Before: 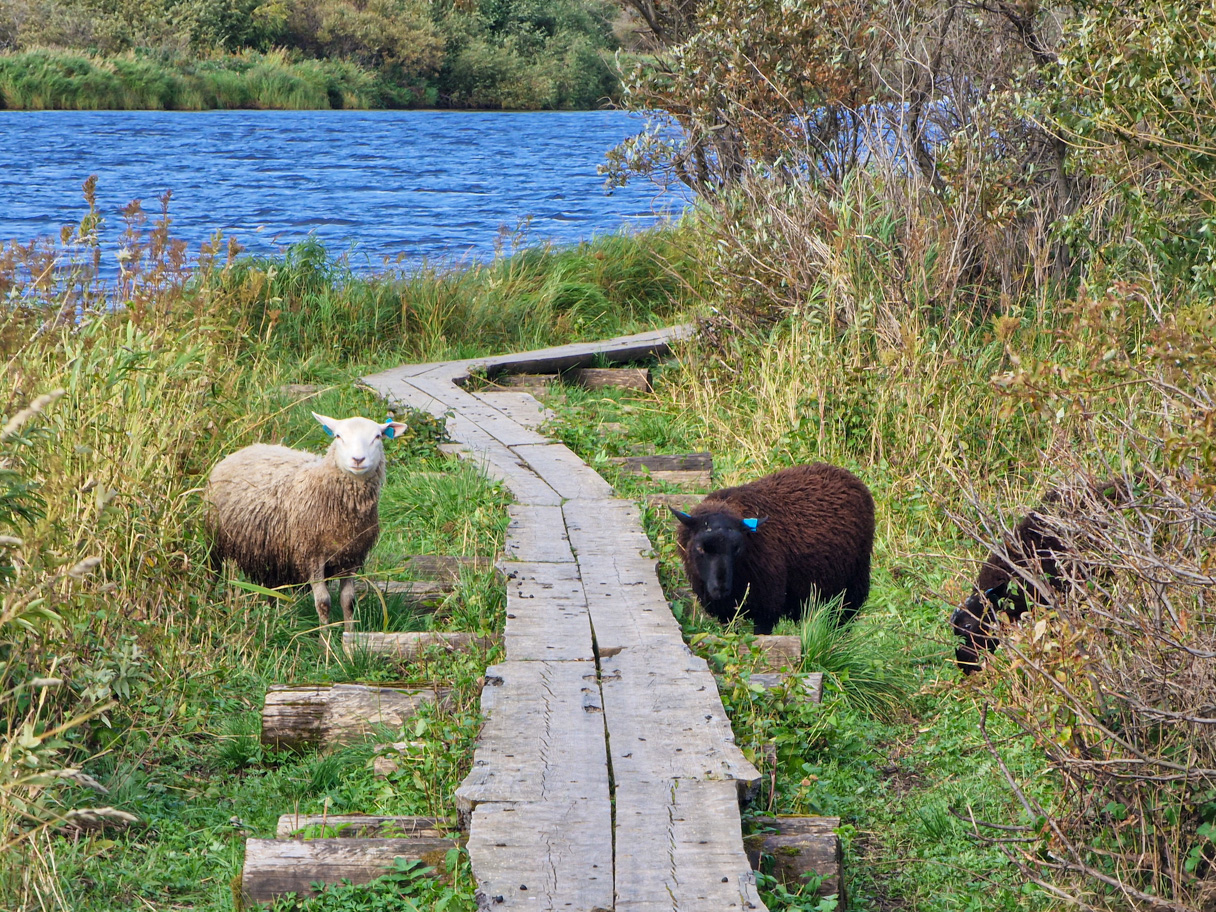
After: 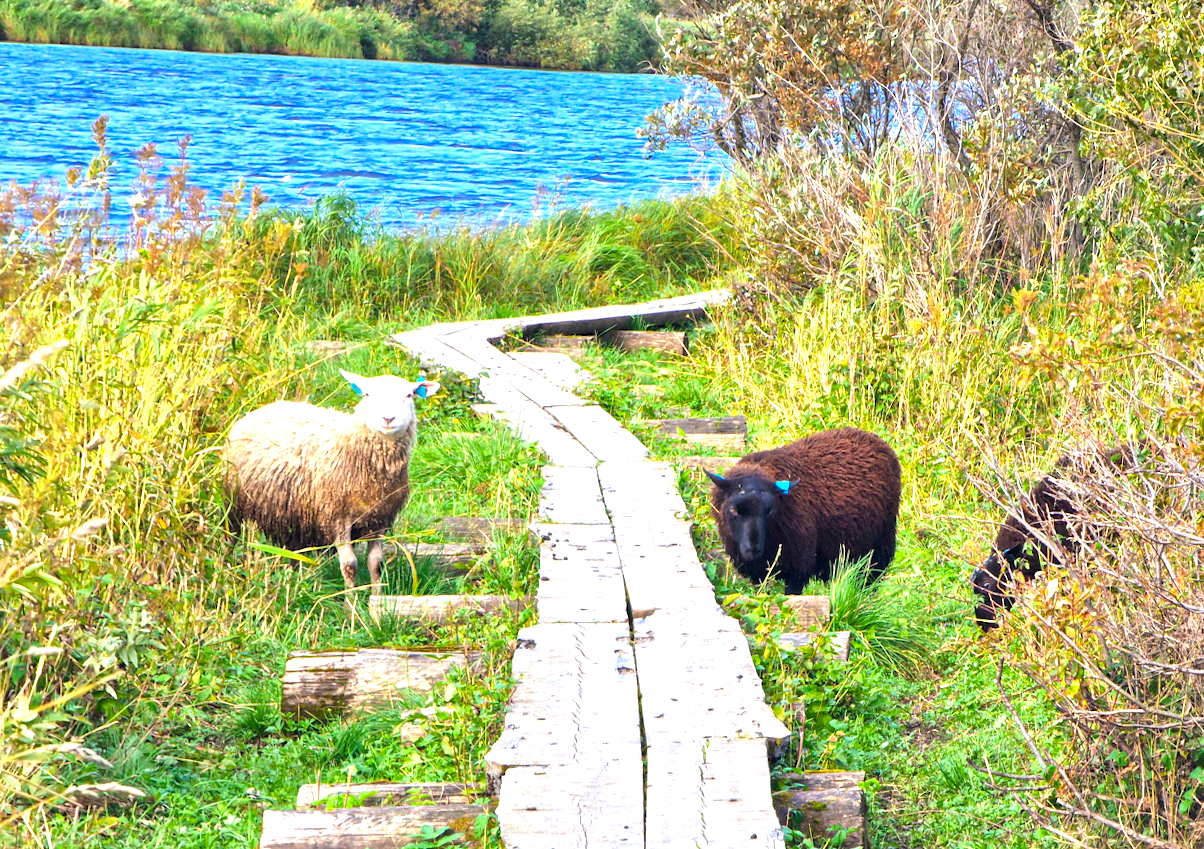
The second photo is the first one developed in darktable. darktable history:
exposure: black level correction 0, exposure 1.2 EV, compensate exposure bias true, compensate highlight preservation false
rotate and perspective: rotation 0.679°, lens shift (horizontal) 0.136, crop left 0.009, crop right 0.991, crop top 0.078, crop bottom 0.95
color balance rgb: perceptual saturation grading › global saturation 20%, global vibrance 20%
